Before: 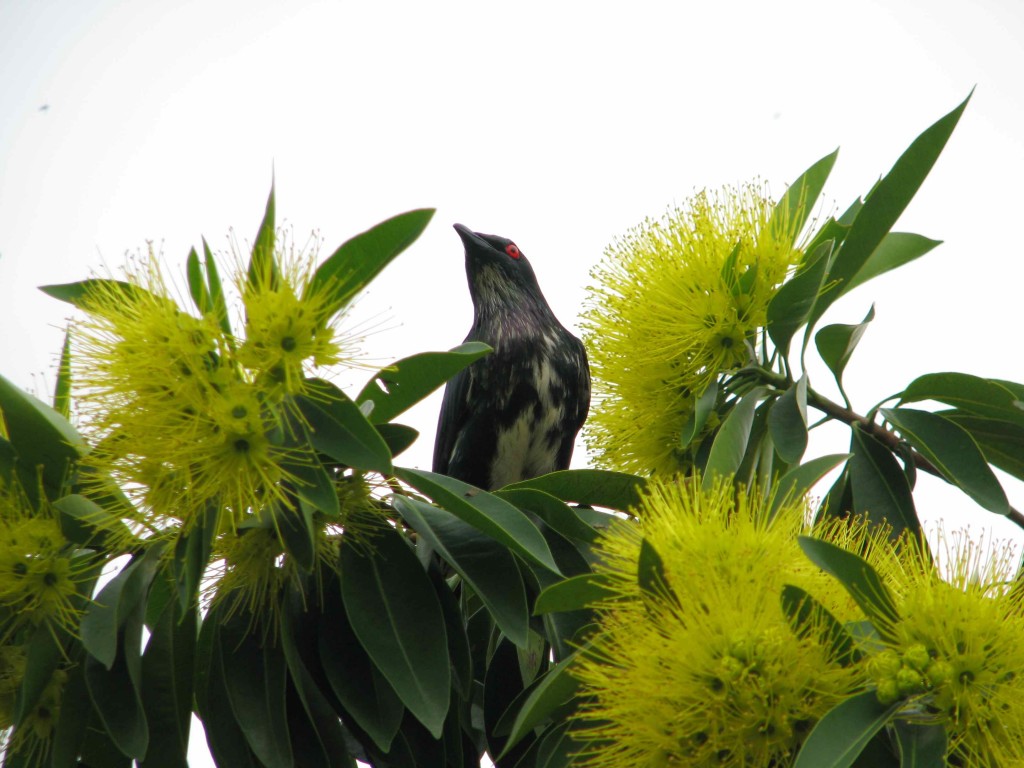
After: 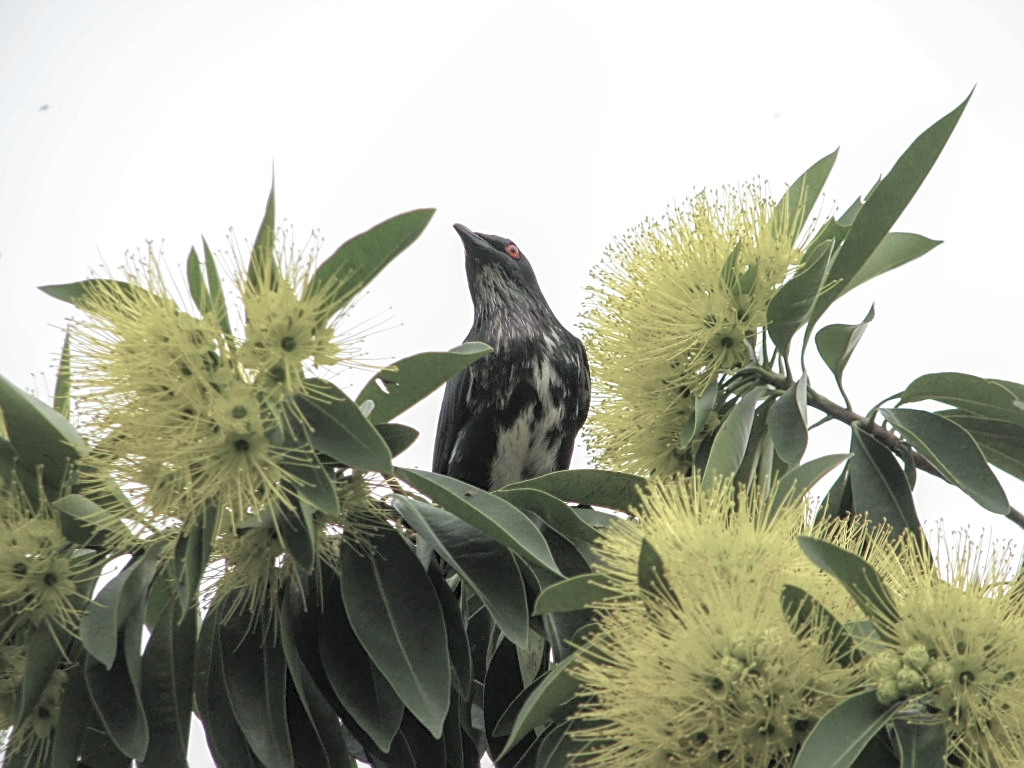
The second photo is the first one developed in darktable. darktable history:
sharpen: on, module defaults
contrast brightness saturation: brightness 0.18, saturation -0.5
local contrast: on, module defaults
